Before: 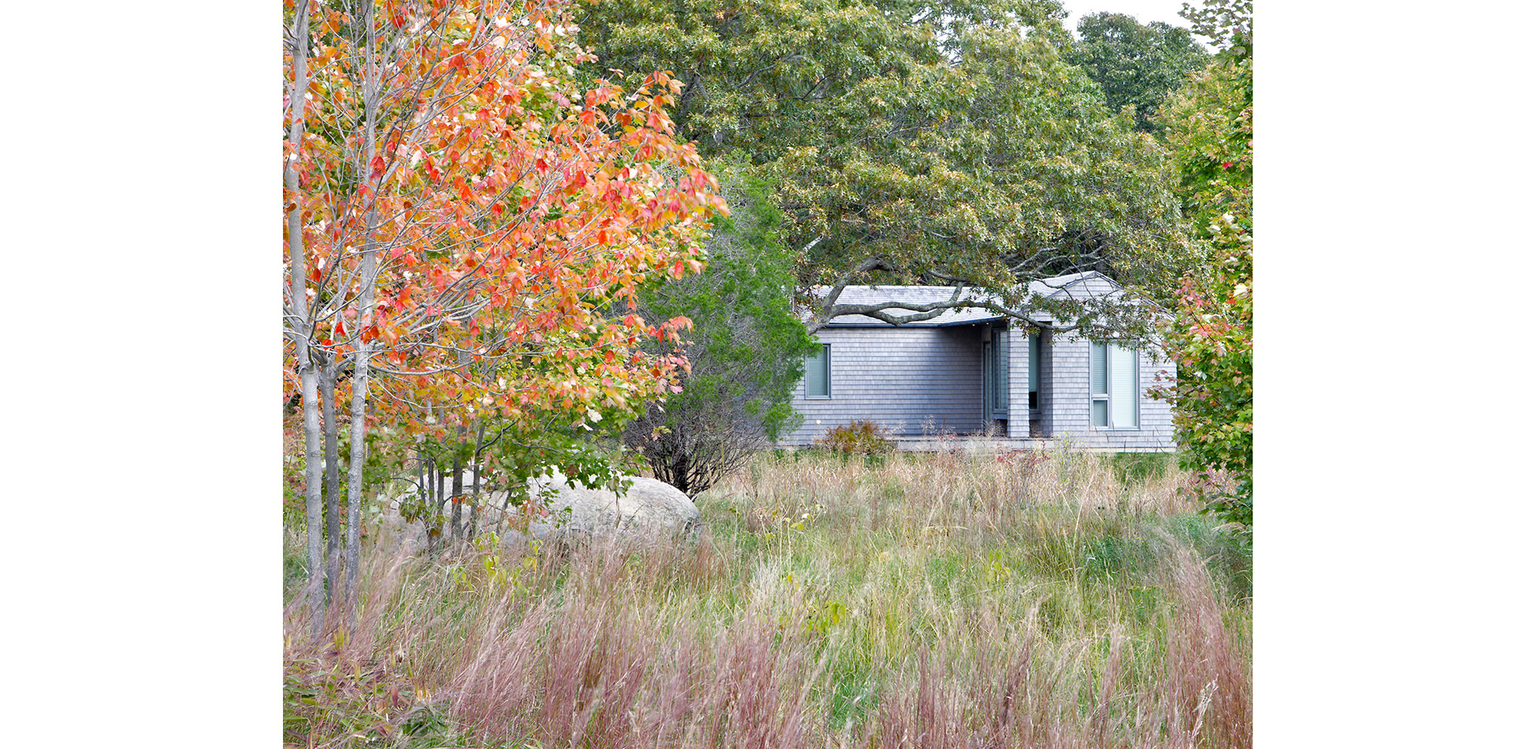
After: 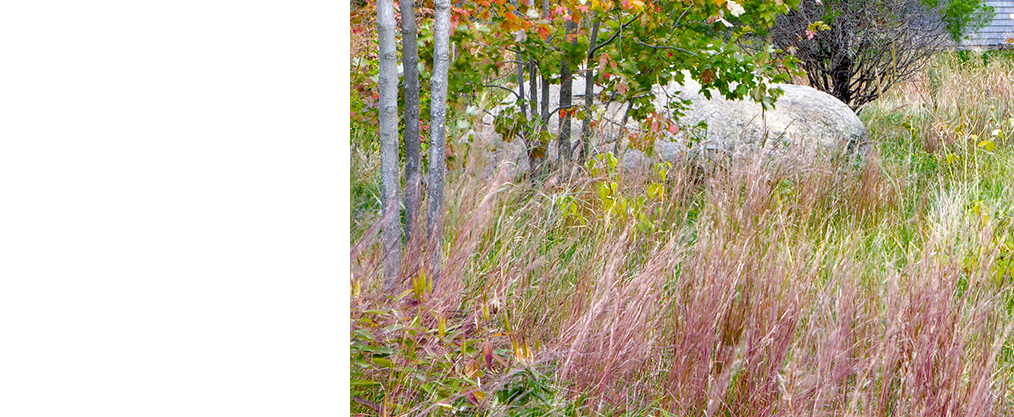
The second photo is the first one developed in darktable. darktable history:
local contrast: detail 130%
crop and rotate: top 54.778%, right 46.61%, bottom 0.159%
color balance rgb: perceptual saturation grading › global saturation 30%, global vibrance 30%
